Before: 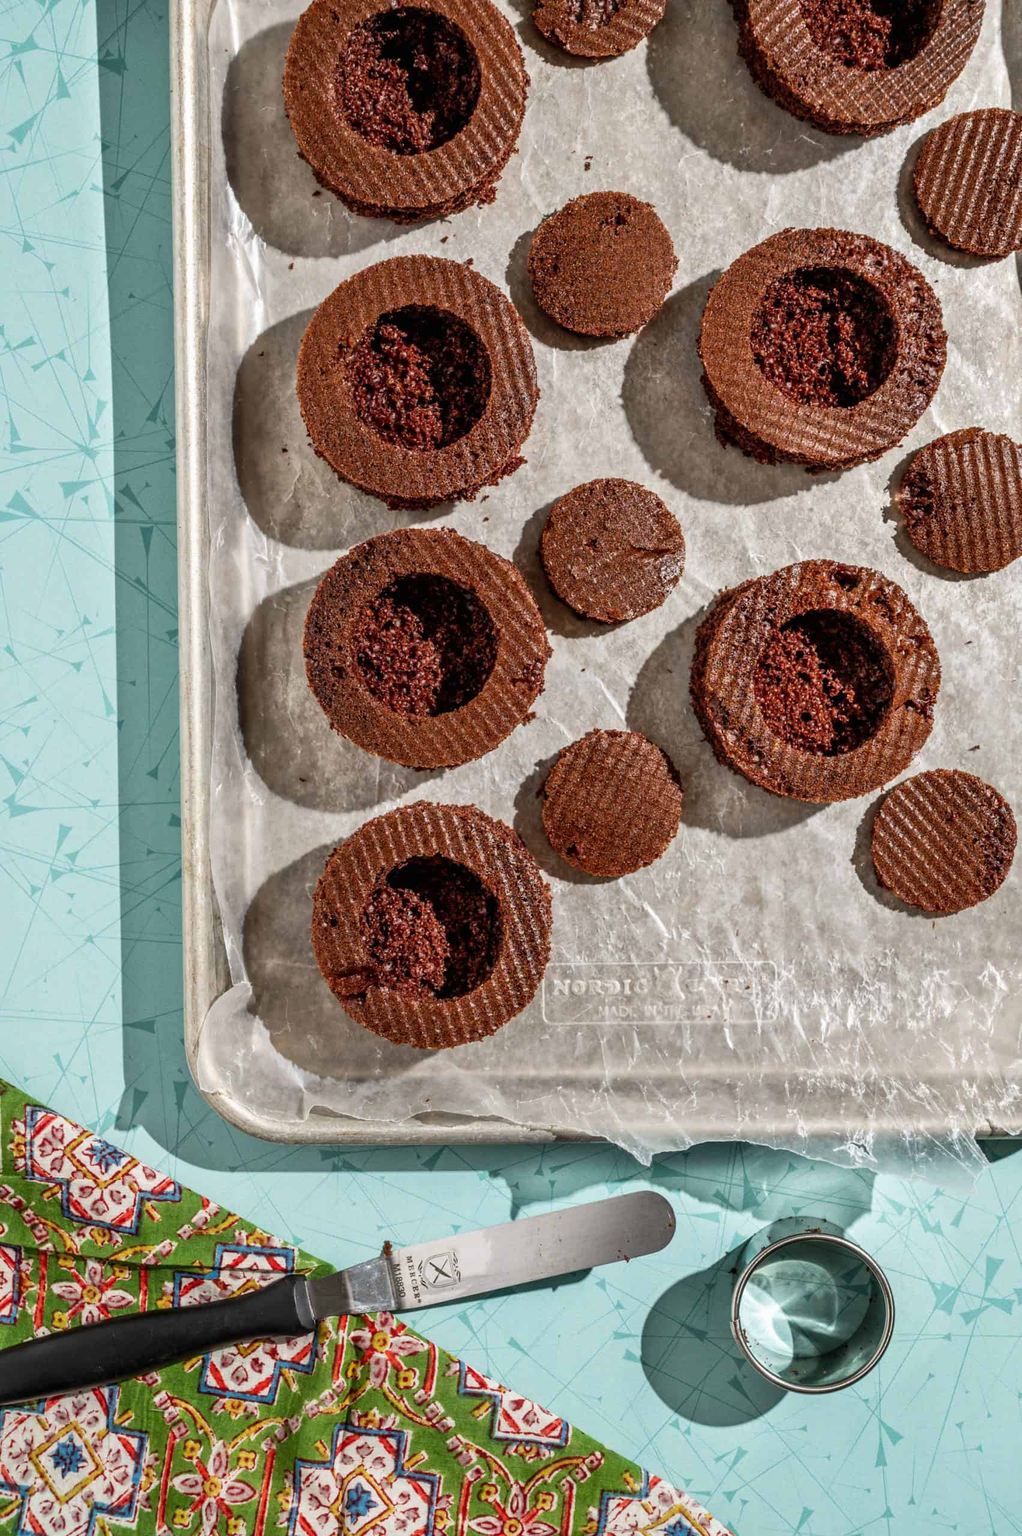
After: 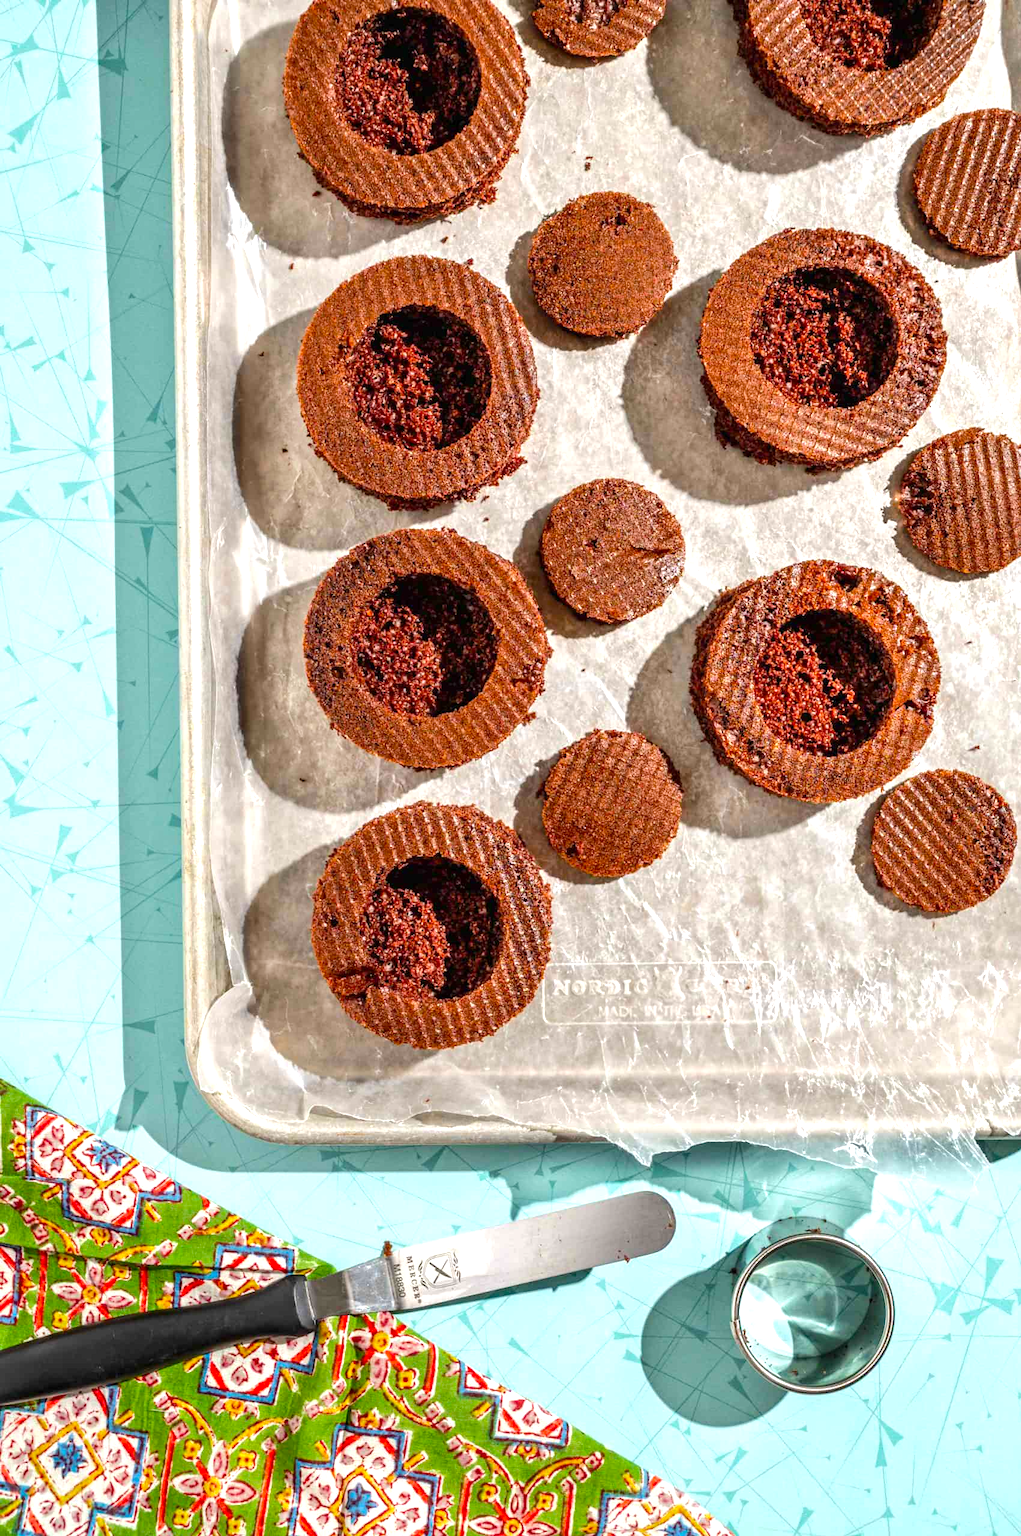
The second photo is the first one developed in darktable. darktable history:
exposure: exposure 0.722 EV, compensate highlight preservation false
base curve: curves: ch0 [(0, 0) (0.262, 0.32) (0.722, 0.705) (1, 1)]
color balance: output saturation 120%
